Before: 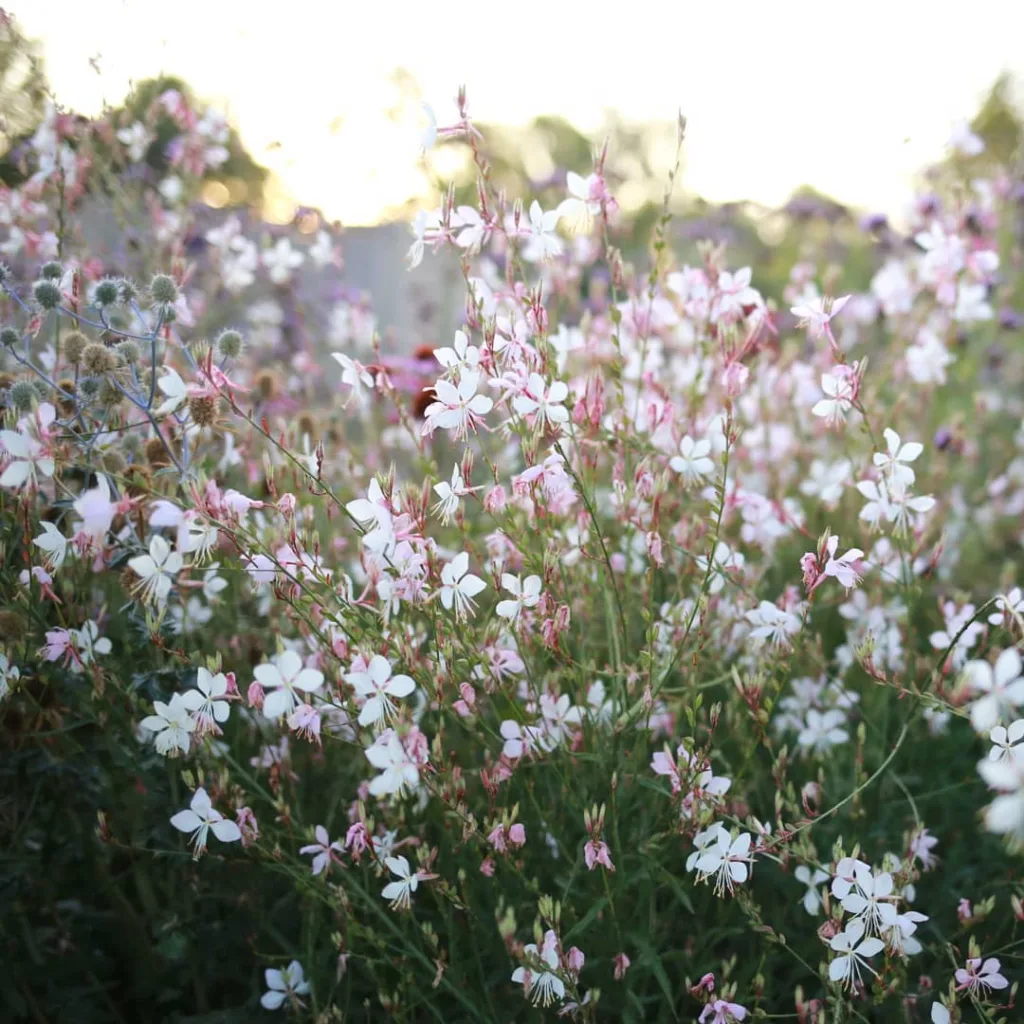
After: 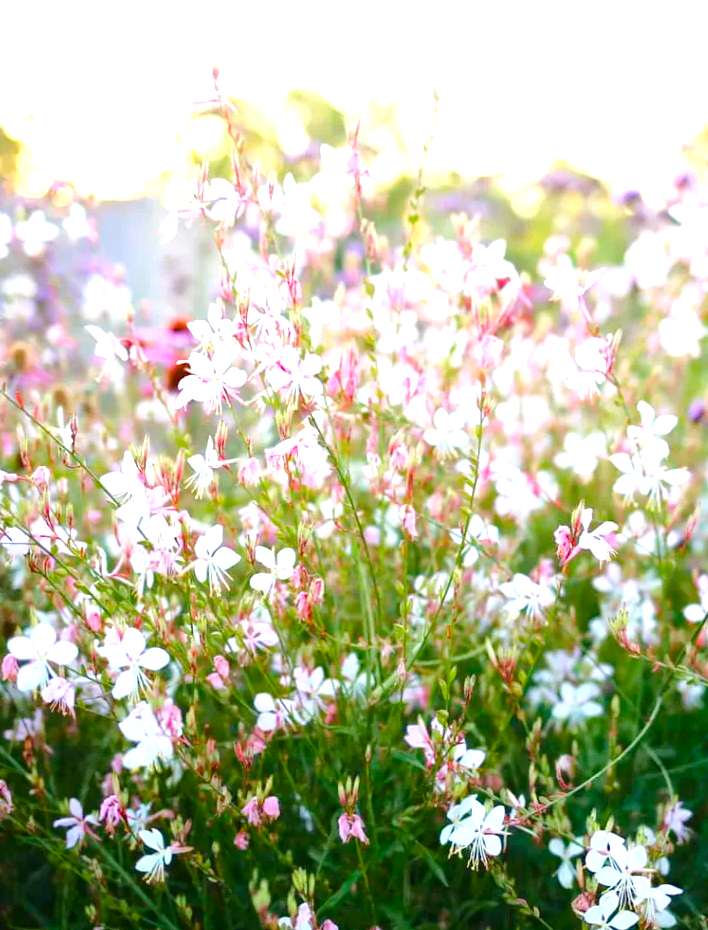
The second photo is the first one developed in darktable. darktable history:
crop and rotate: left 24.079%, top 2.696%, right 6.698%, bottom 6.473%
tone equalizer: -8 EV -0.778 EV, -7 EV -0.706 EV, -6 EV -0.627 EV, -5 EV -0.39 EV, -3 EV 0.393 EV, -2 EV 0.6 EV, -1 EV 0.694 EV, +0 EV 0.753 EV
exposure: exposure 0.201 EV, compensate highlight preservation false
color balance rgb: linear chroma grading › global chroma 19.802%, perceptual saturation grading › global saturation 20%, perceptual saturation grading › highlights -25.455%, perceptual saturation grading › shadows 49.621%, perceptual brilliance grading › mid-tones 9.916%, perceptual brilliance grading › shadows 14.454%, global vibrance 41.678%
